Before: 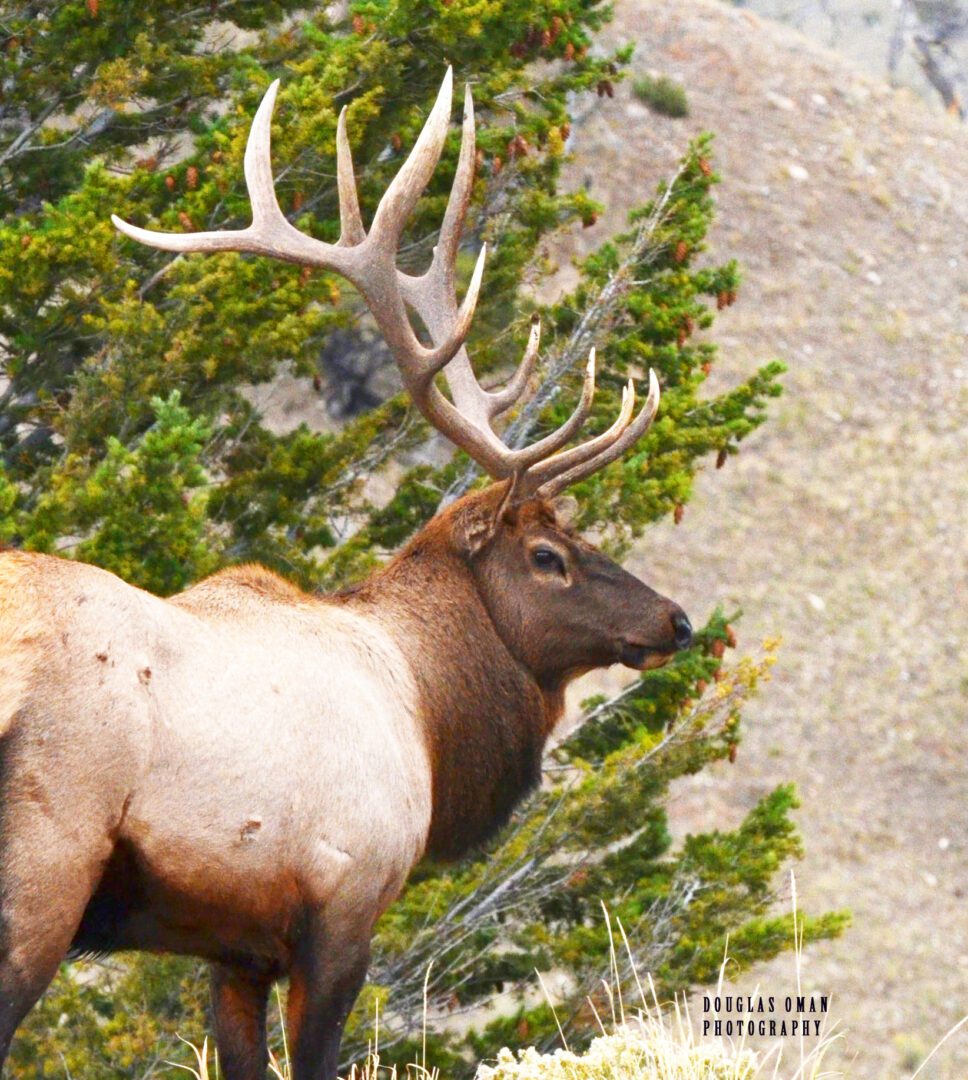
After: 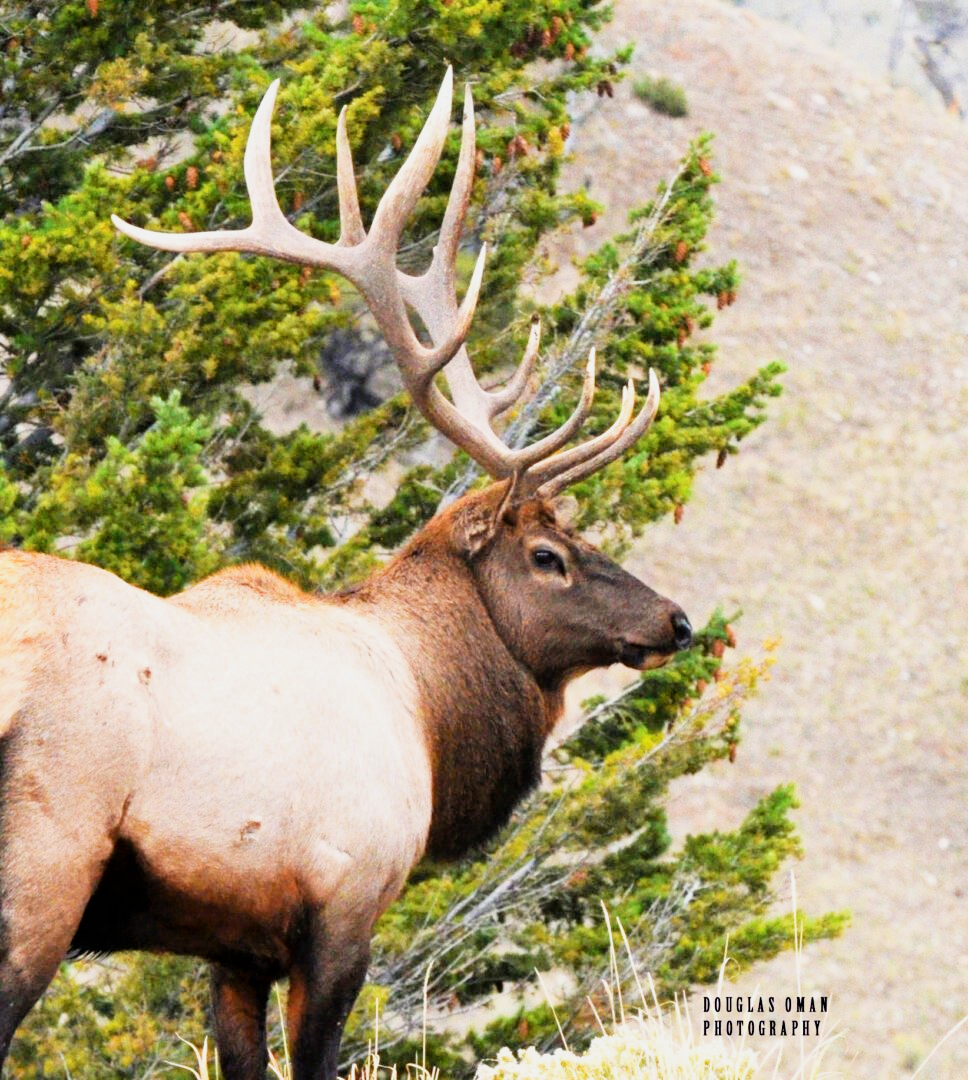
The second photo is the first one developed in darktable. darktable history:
exposure: black level correction 0, exposure 0.5 EV, compensate highlight preservation false
filmic rgb: black relative exposure -5 EV, hardness 2.88, contrast 1.3
